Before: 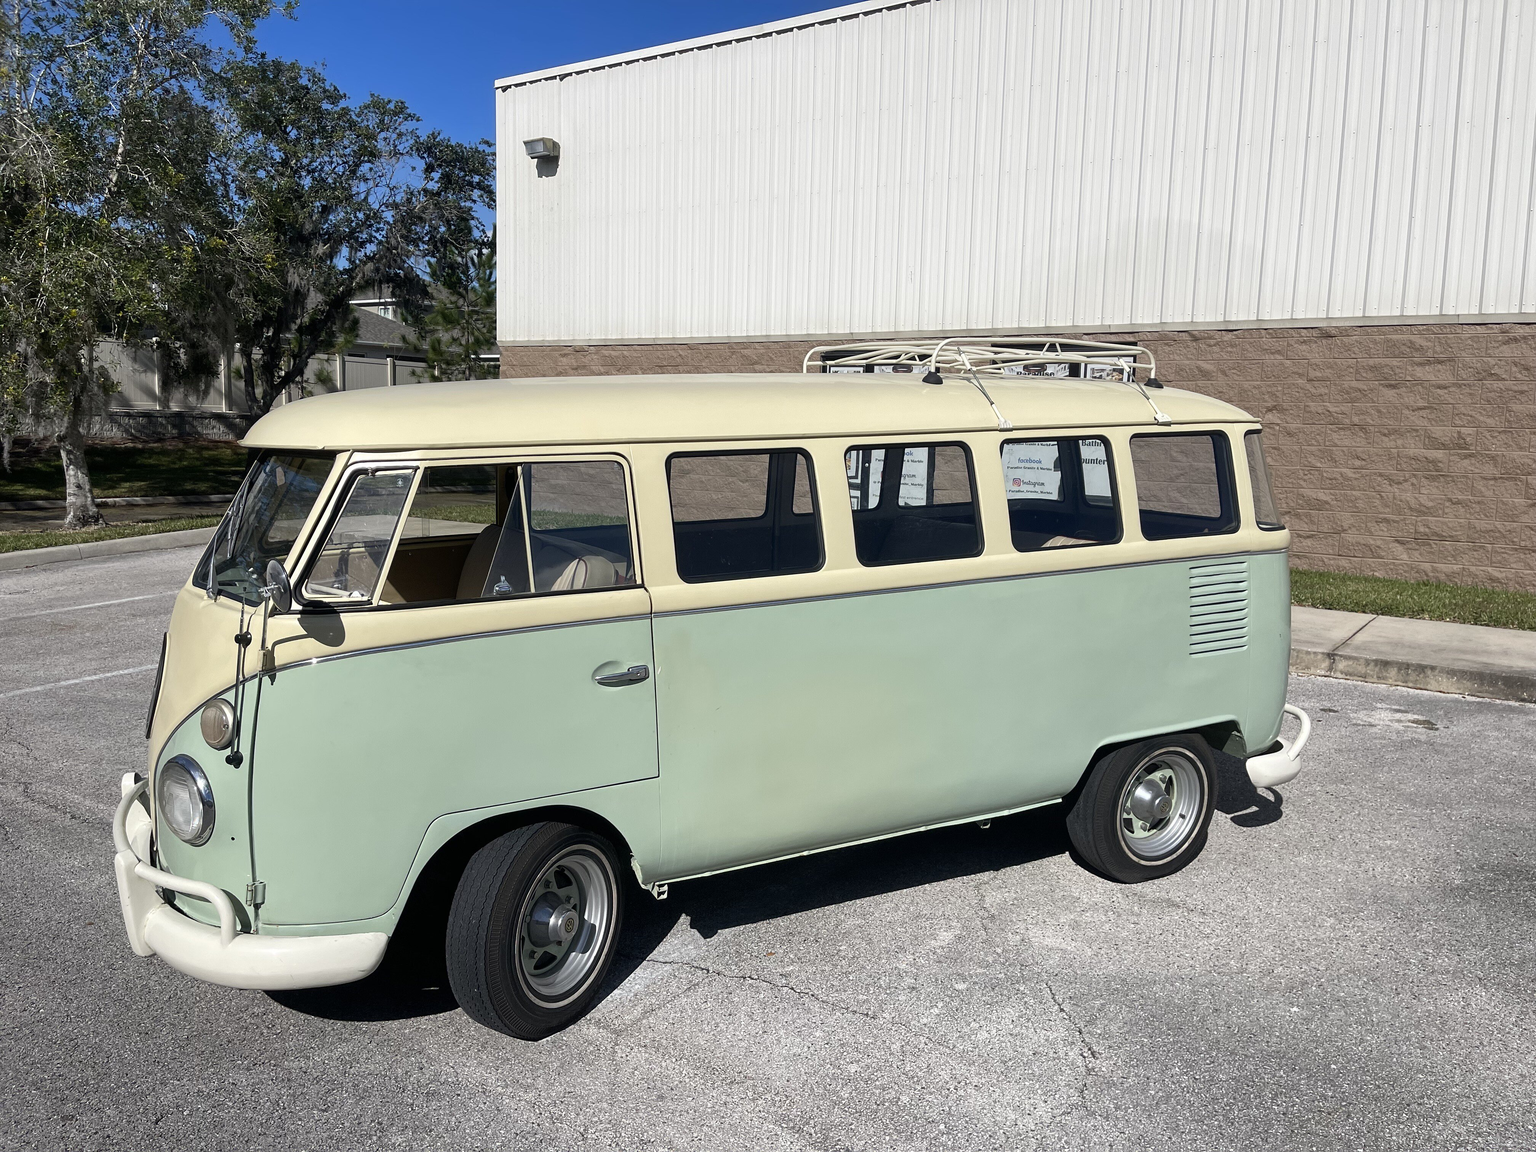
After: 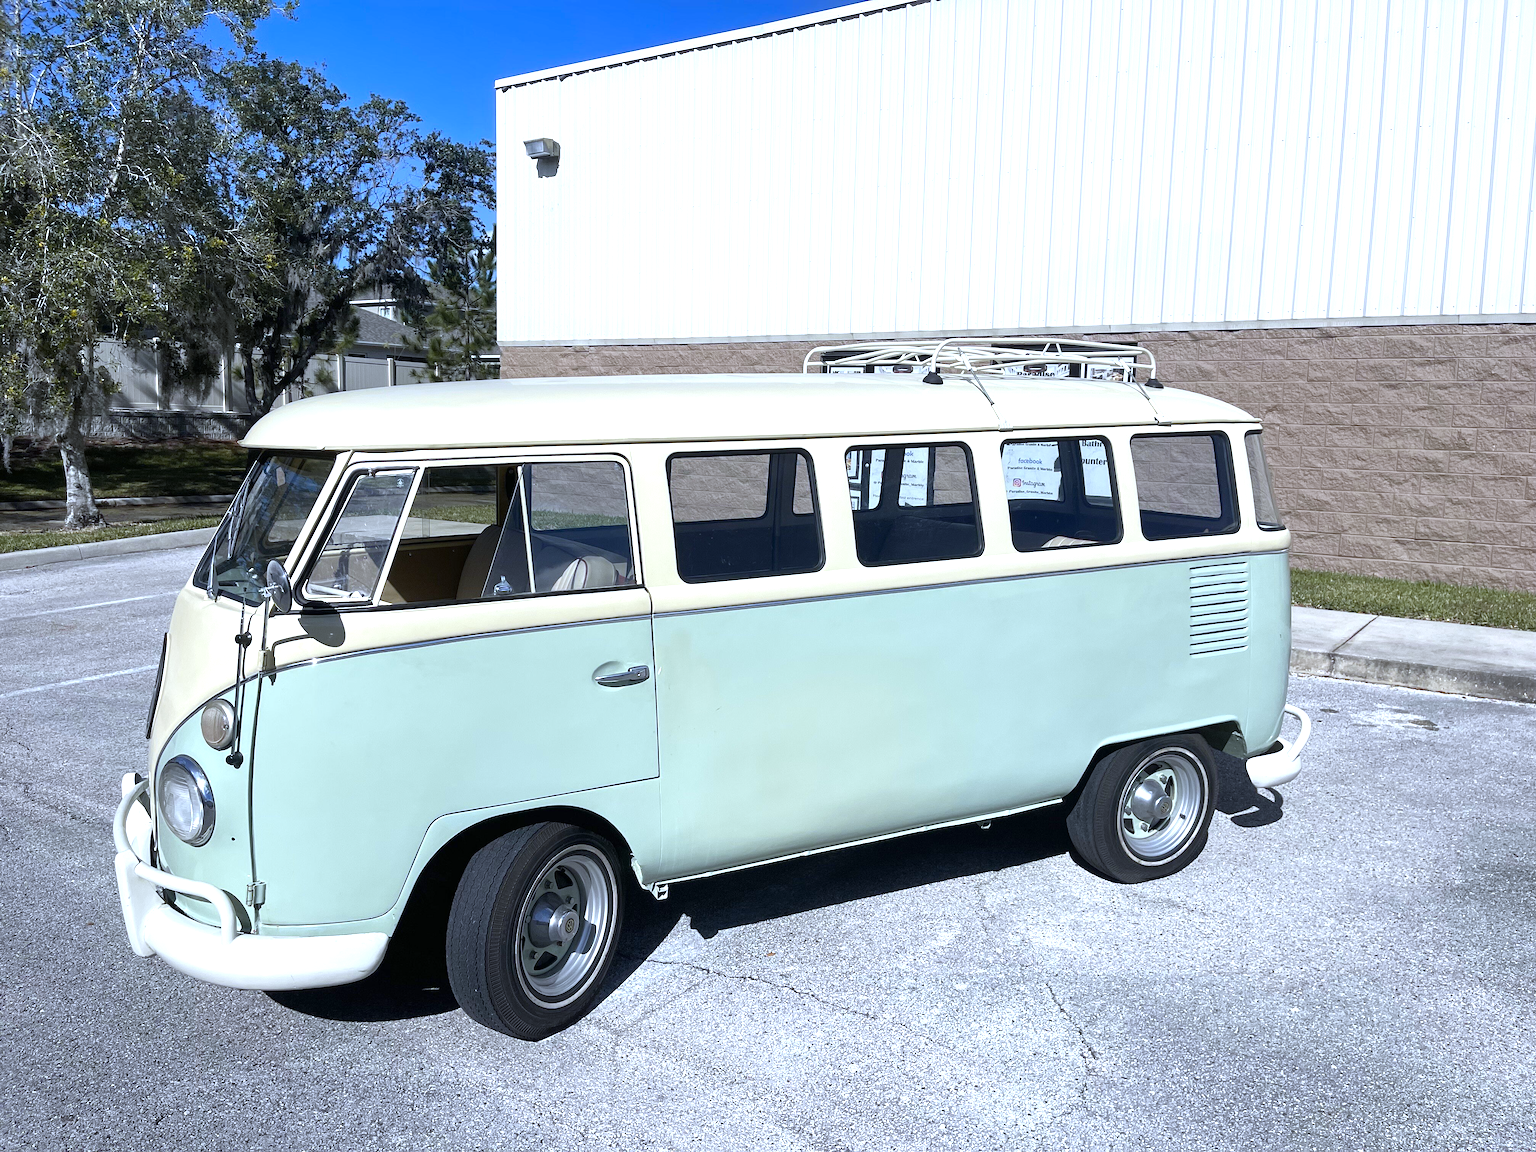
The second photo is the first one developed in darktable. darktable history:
color zones: curves: ch1 [(0.309, 0.524) (0.41, 0.329) (0.508, 0.509)]; ch2 [(0.25, 0.457) (0.75, 0.5)]
exposure: exposure 0.64 EV, compensate highlight preservation false
white balance: red 0.926, green 1.003, blue 1.133
